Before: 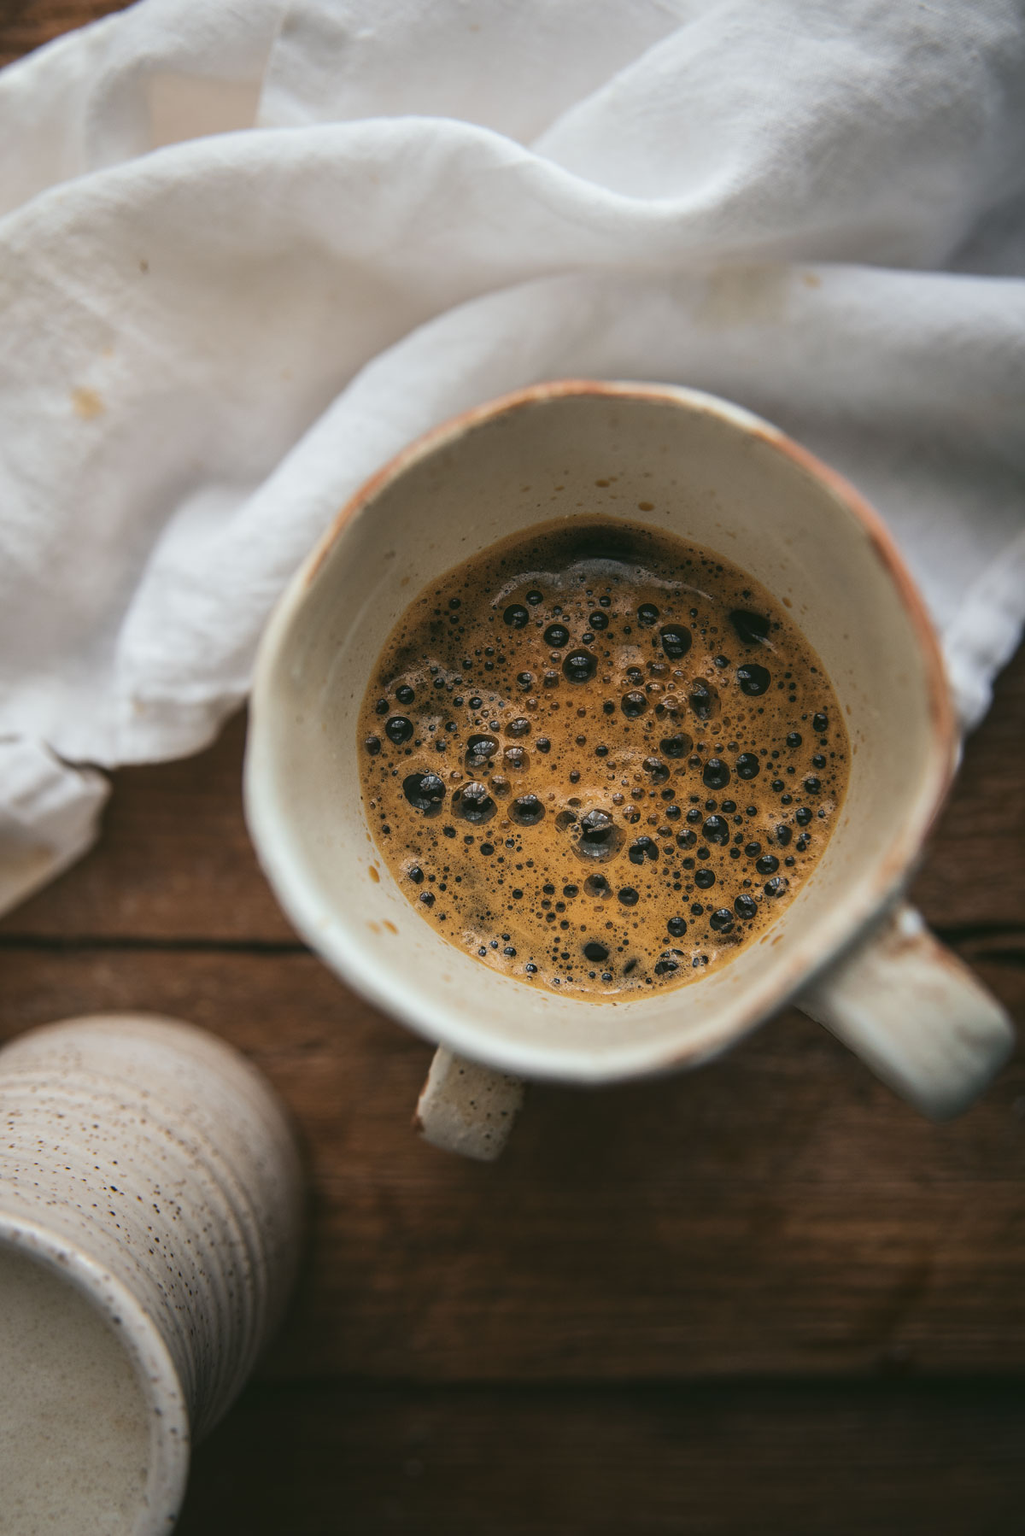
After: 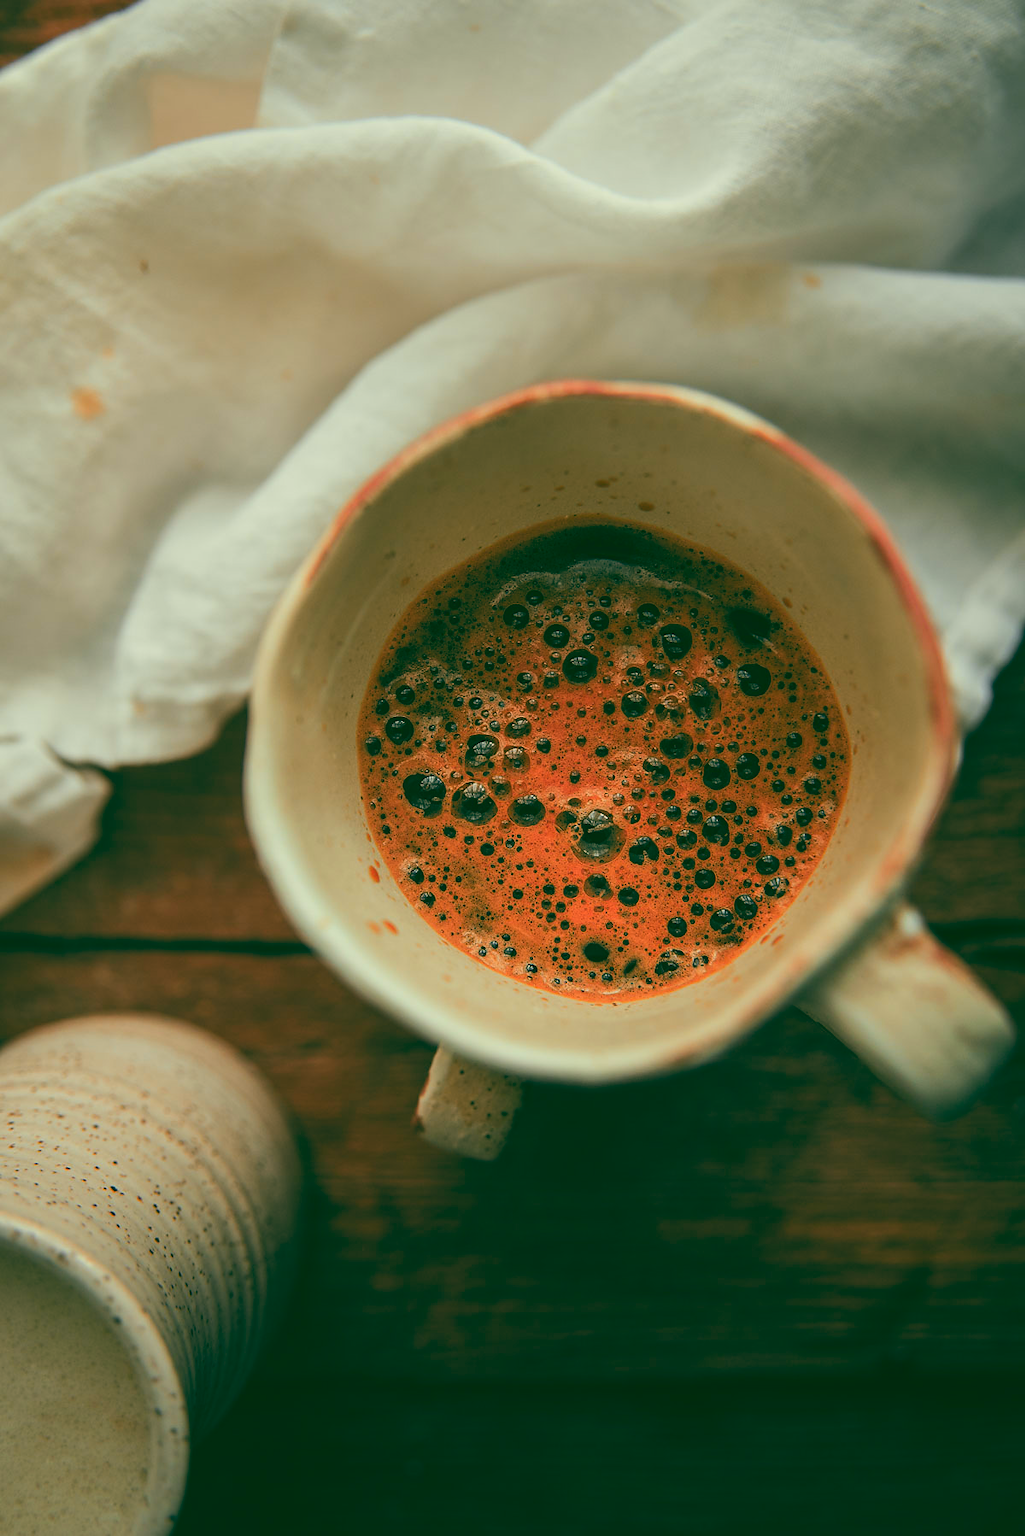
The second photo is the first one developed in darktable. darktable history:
color zones: curves: ch1 [(0.24, 0.634) (0.75, 0.5)]; ch2 [(0.253, 0.437) (0.745, 0.491)], mix 102.12%
color balance: lift [1.005, 0.99, 1.007, 1.01], gamma [1, 1.034, 1.032, 0.966], gain [0.873, 1.055, 1.067, 0.933]
sharpen: radius 1, threshold 1
